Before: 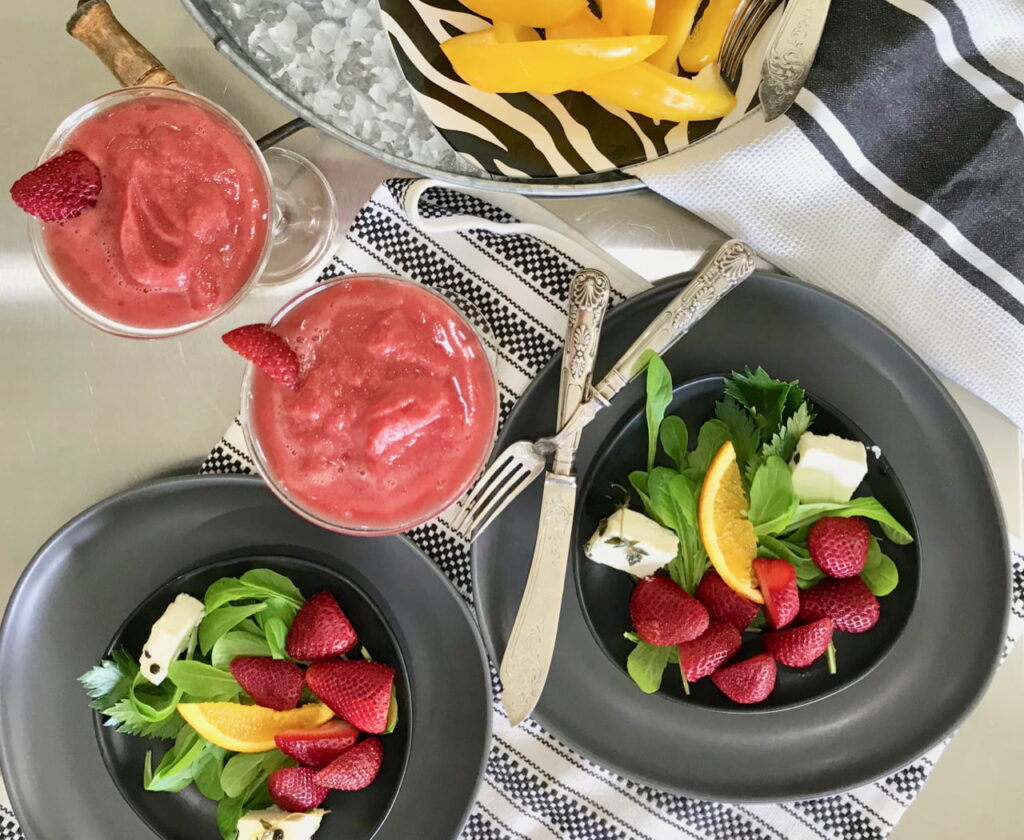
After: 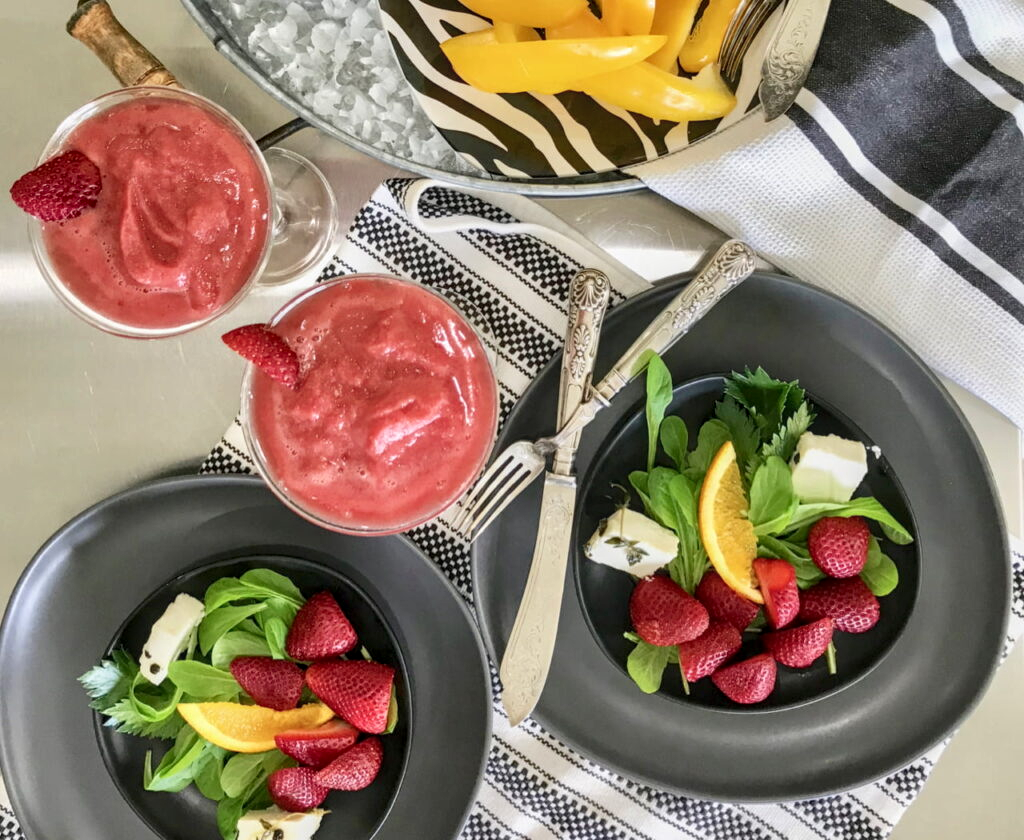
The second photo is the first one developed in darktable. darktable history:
local contrast: on, module defaults
contrast brightness saturation: contrast 0.054
